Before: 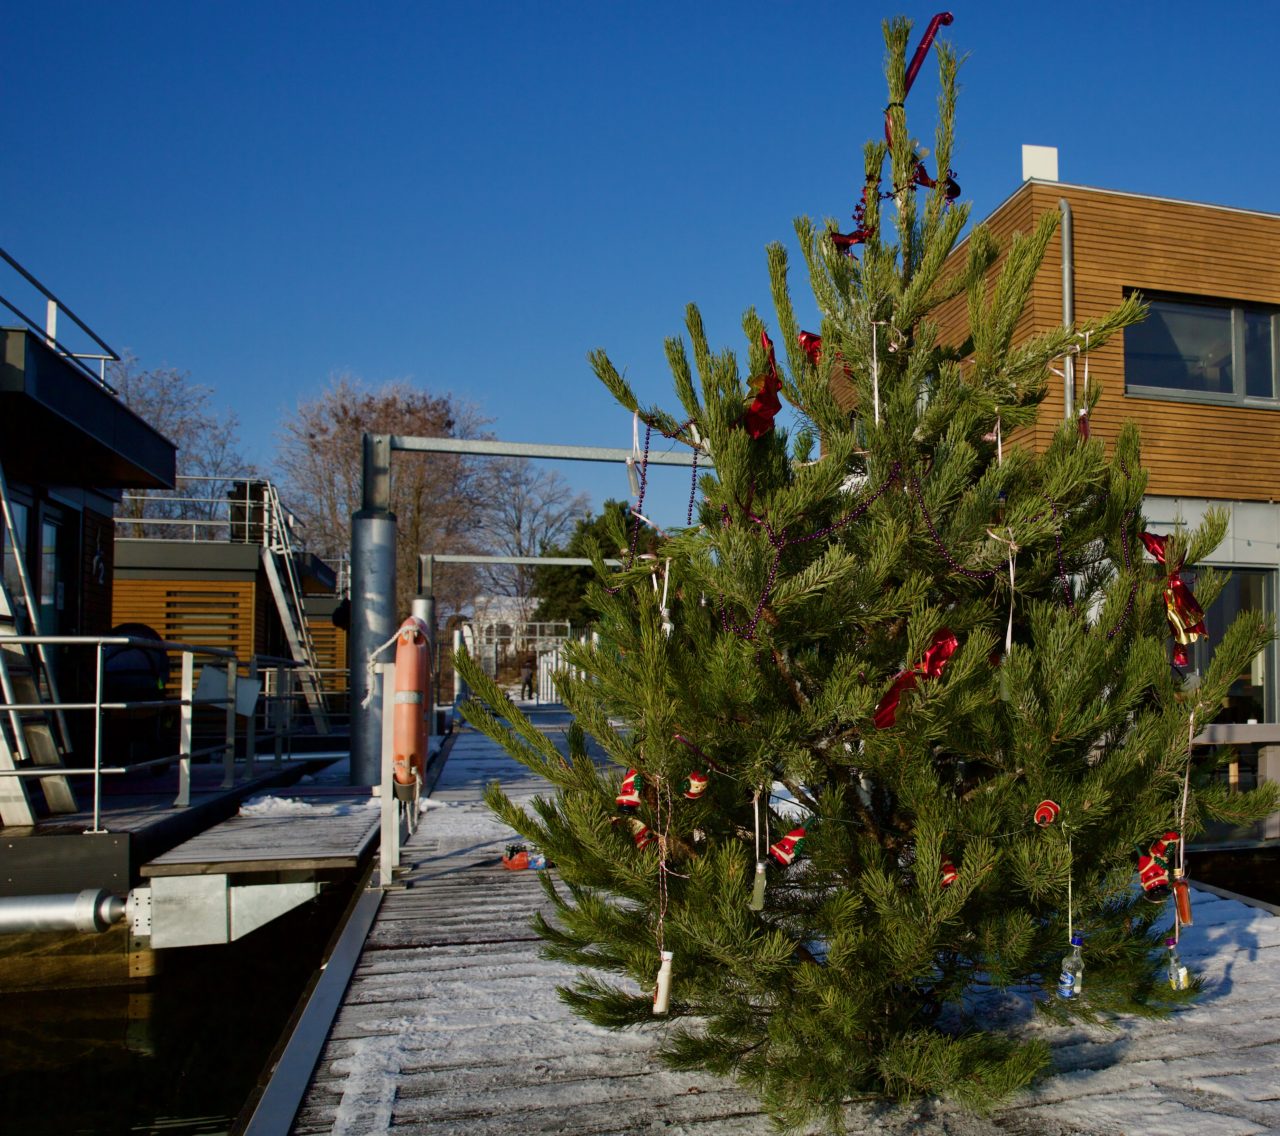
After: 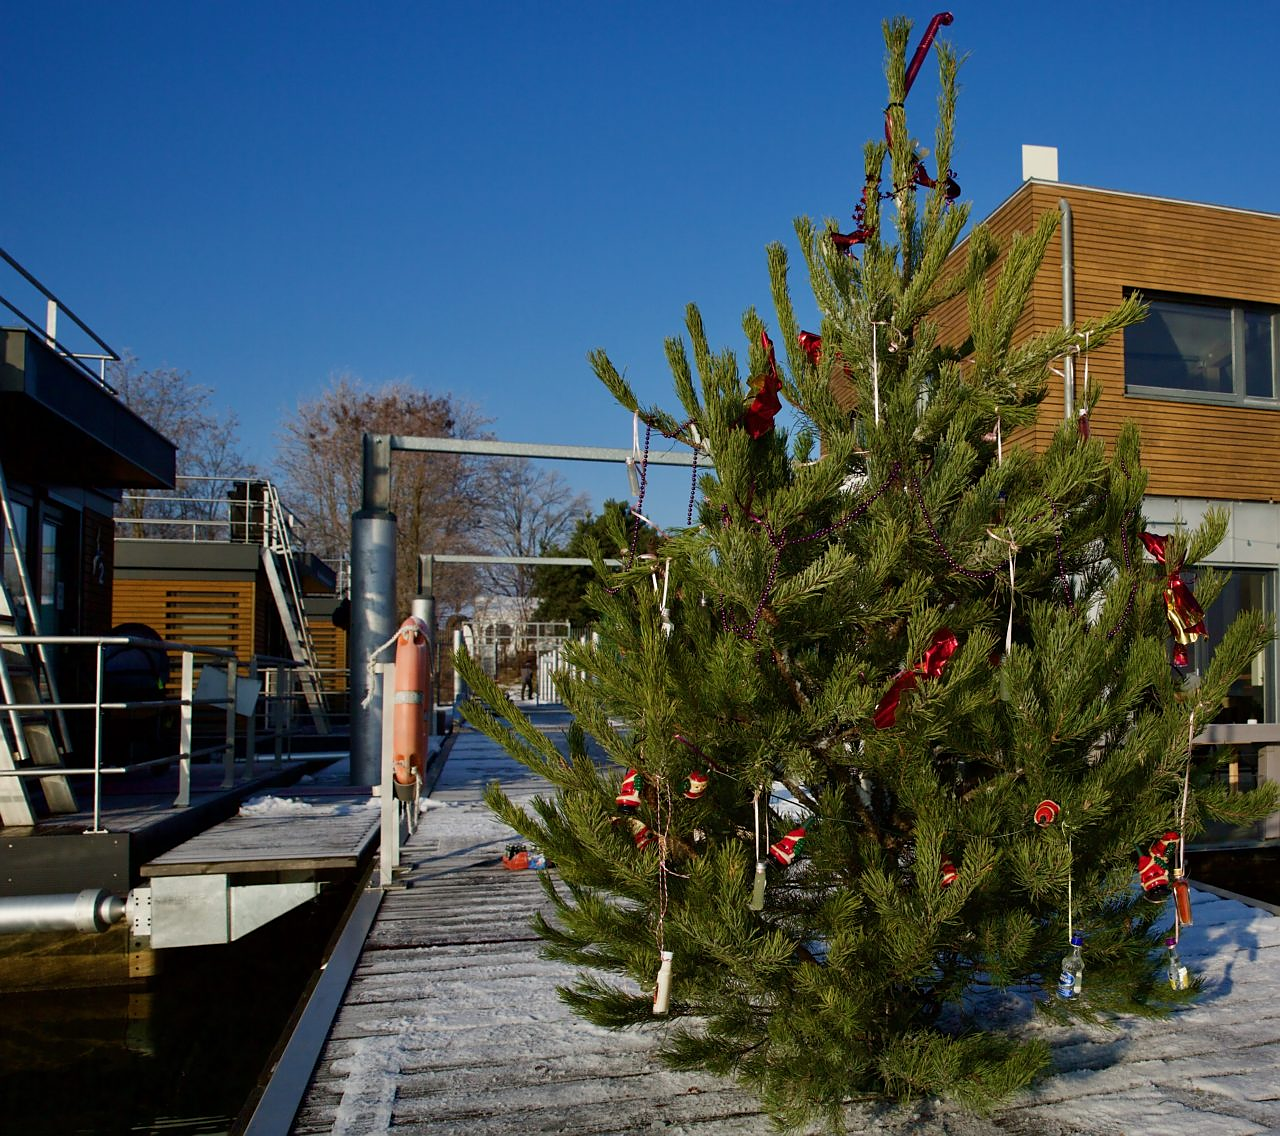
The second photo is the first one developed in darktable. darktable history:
sharpen: radius 0.976, amount 0.609
